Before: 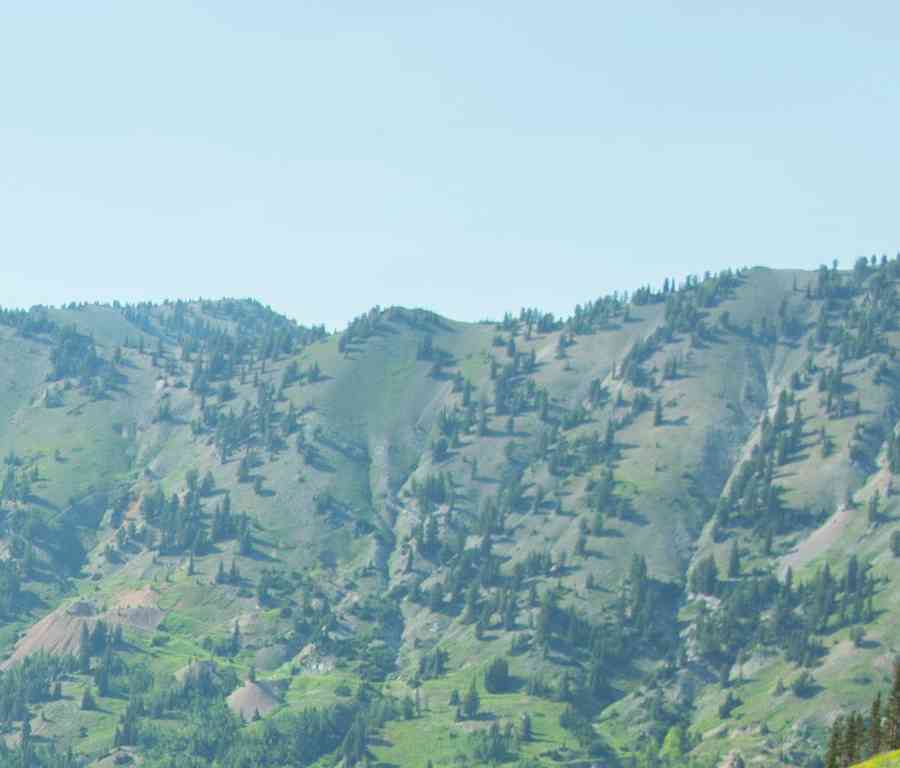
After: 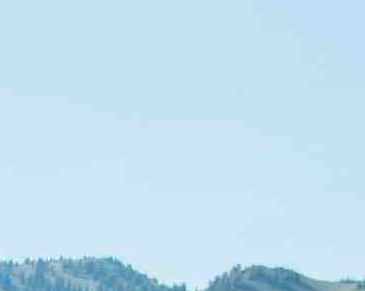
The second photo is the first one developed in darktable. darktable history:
tone equalizer: on, module defaults
crop: left 15.452%, top 5.459%, right 43.956%, bottom 56.62%
